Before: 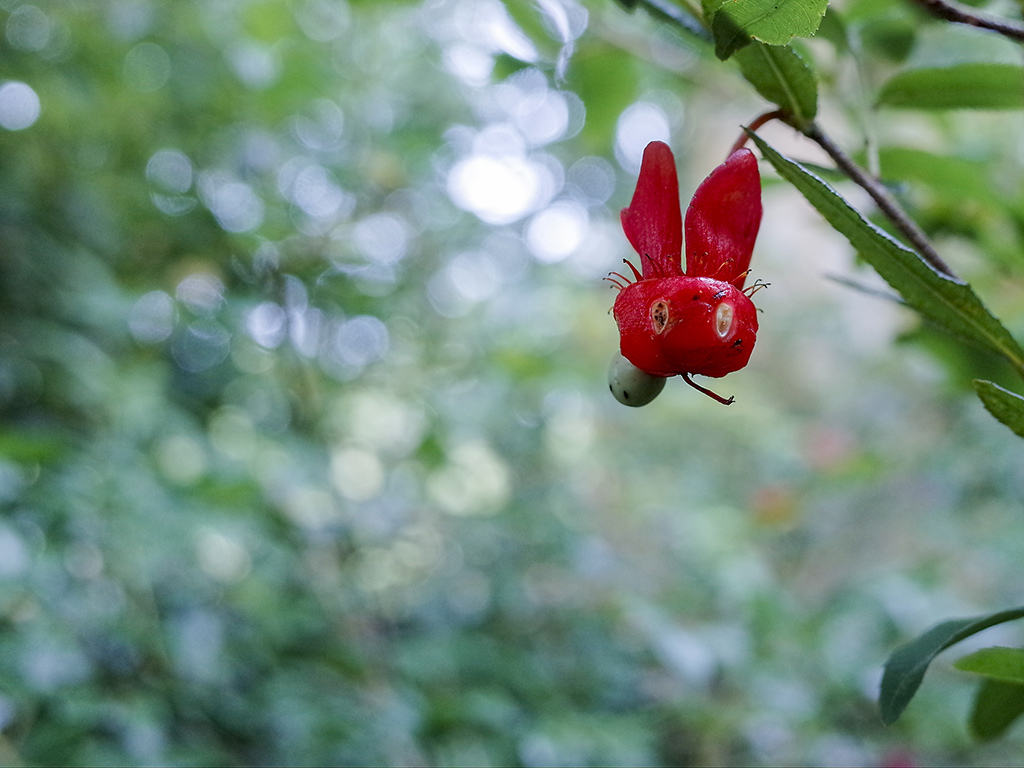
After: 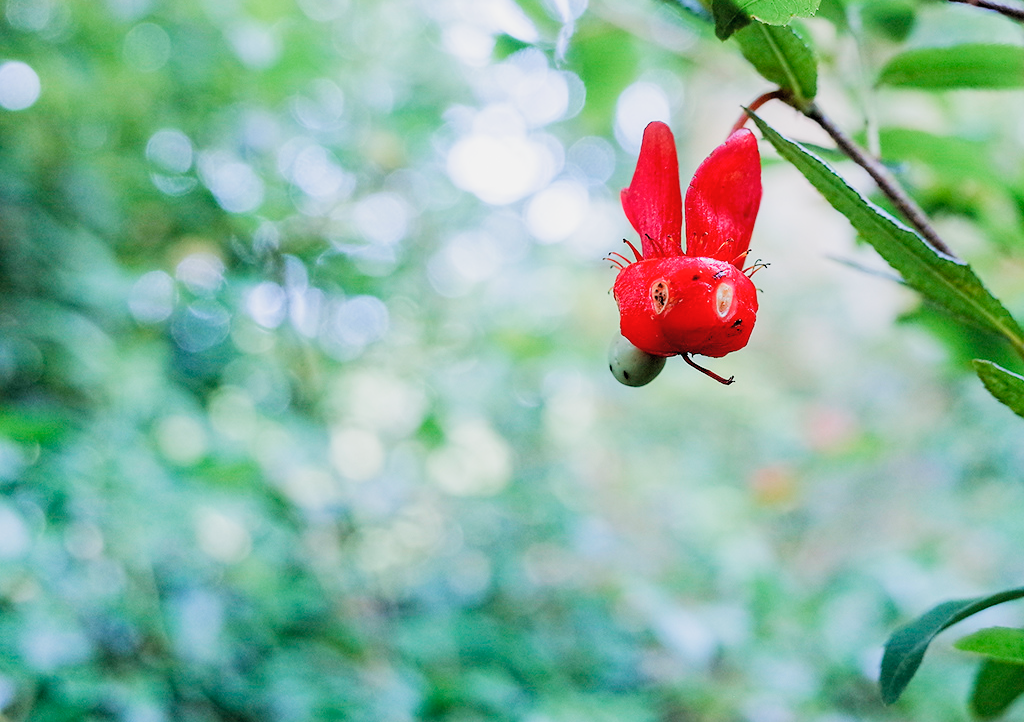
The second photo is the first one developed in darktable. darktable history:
exposure: black level correction 0, exposure 1.2 EV, compensate exposure bias true, compensate highlight preservation false
crop and rotate: top 2.619%, bottom 3.247%
filmic rgb: black relative exposure -7.65 EV, white relative exposure 4.56 EV, hardness 3.61, contrast 0.984, add noise in highlights 0.001, preserve chrominance luminance Y, color science v3 (2019), use custom middle-gray values true, contrast in highlights soft
